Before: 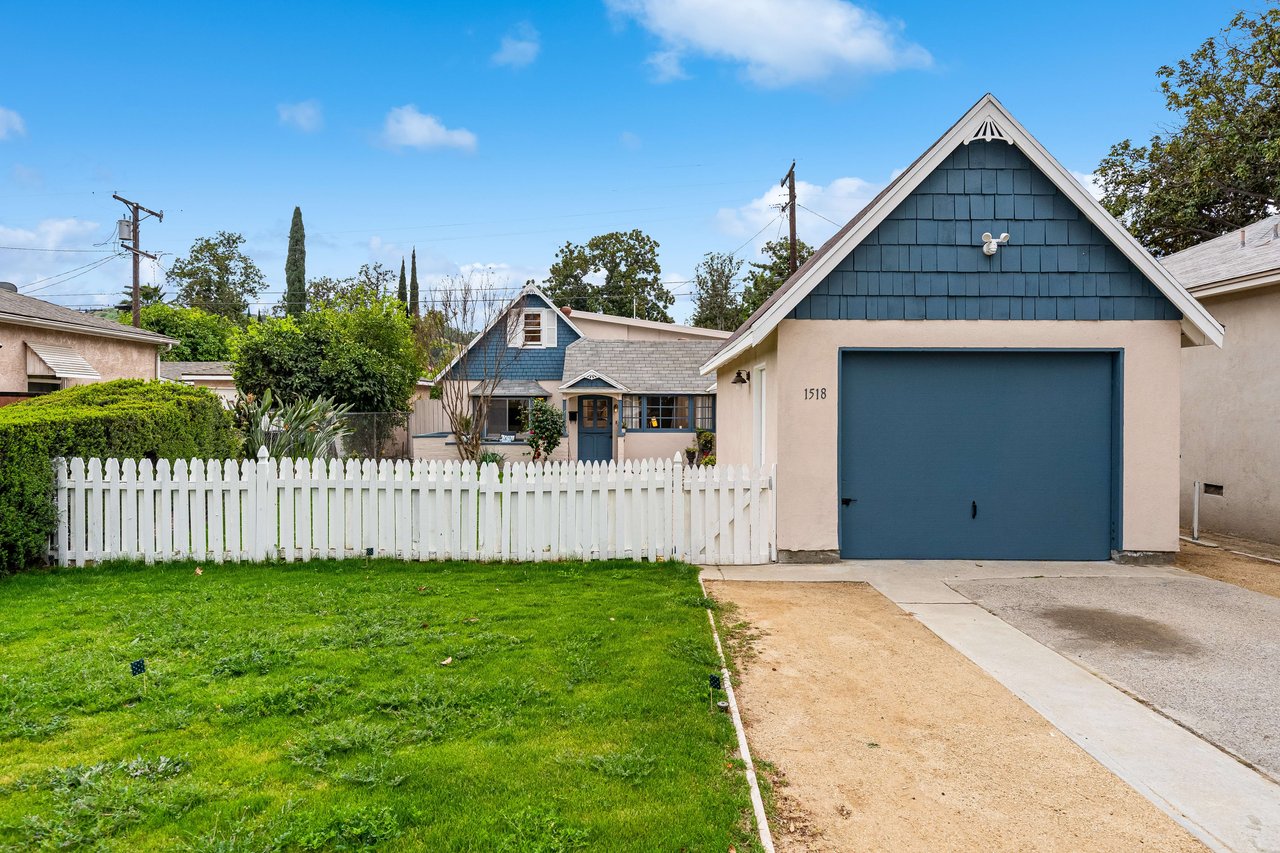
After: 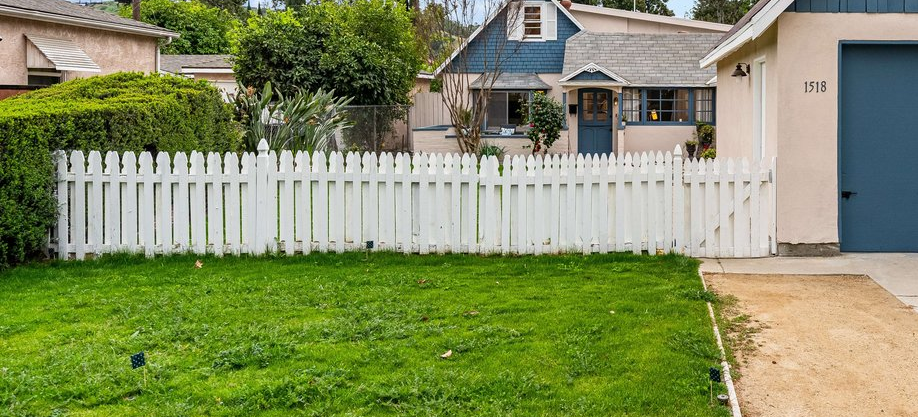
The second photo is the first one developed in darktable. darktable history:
crop: top 36.091%, right 28.254%, bottom 14.998%
exposure: compensate exposure bias true, compensate highlight preservation false
